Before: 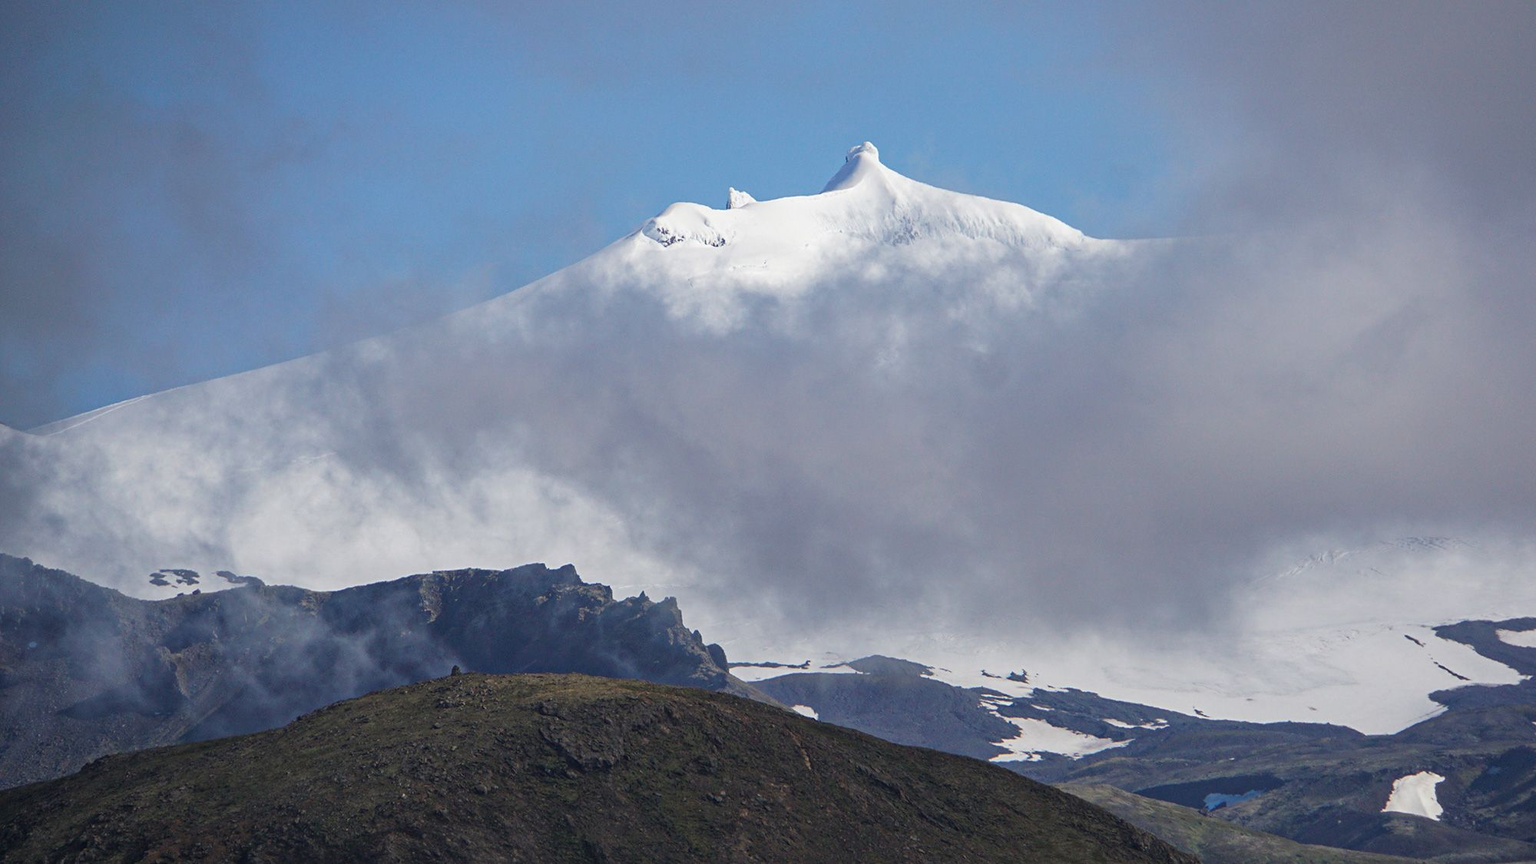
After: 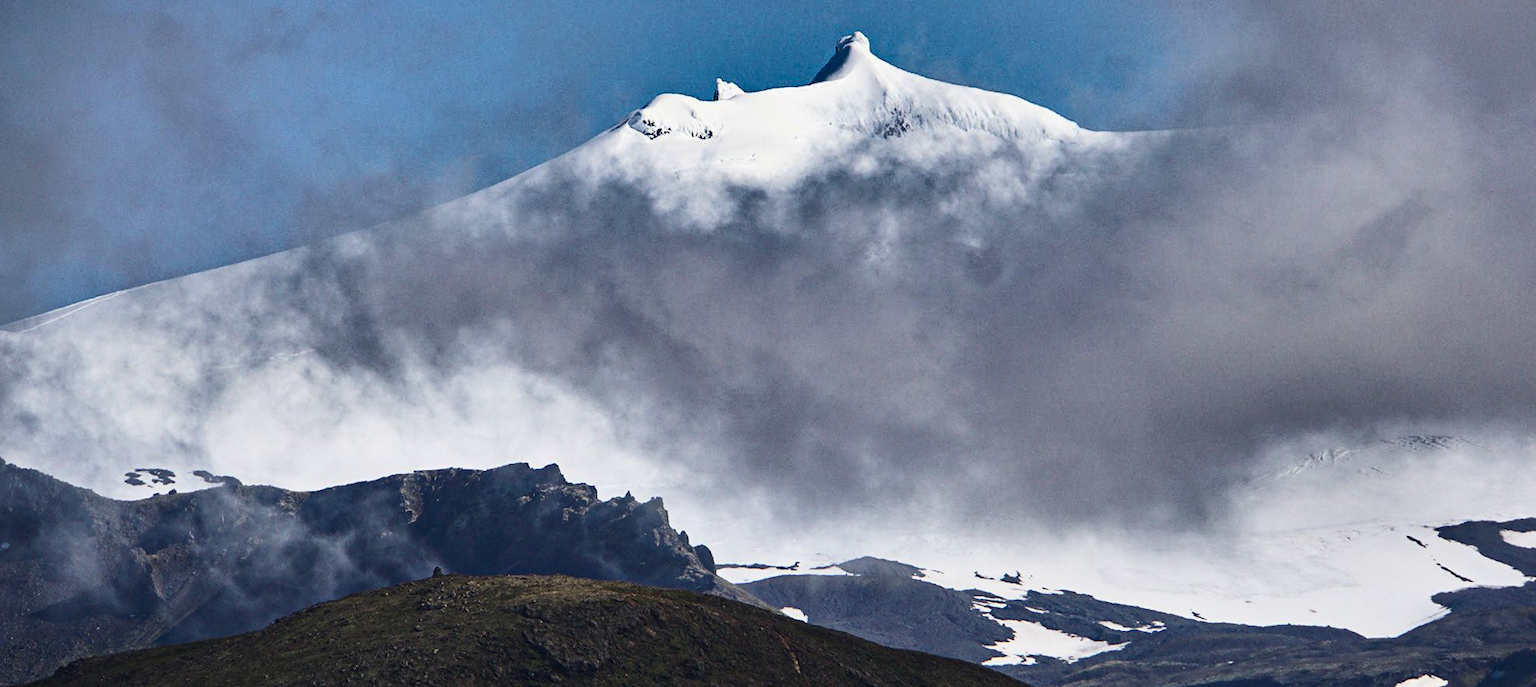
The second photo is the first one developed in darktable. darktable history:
contrast brightness saturation: contrast 0.39, brightness 0.1
shadows and highlights: shadows 20.91, highlights -82.73, soften with gaussian
crop and rotate: left 1.814%, top 12.818%, right 0.25%, bottom 9.225%
